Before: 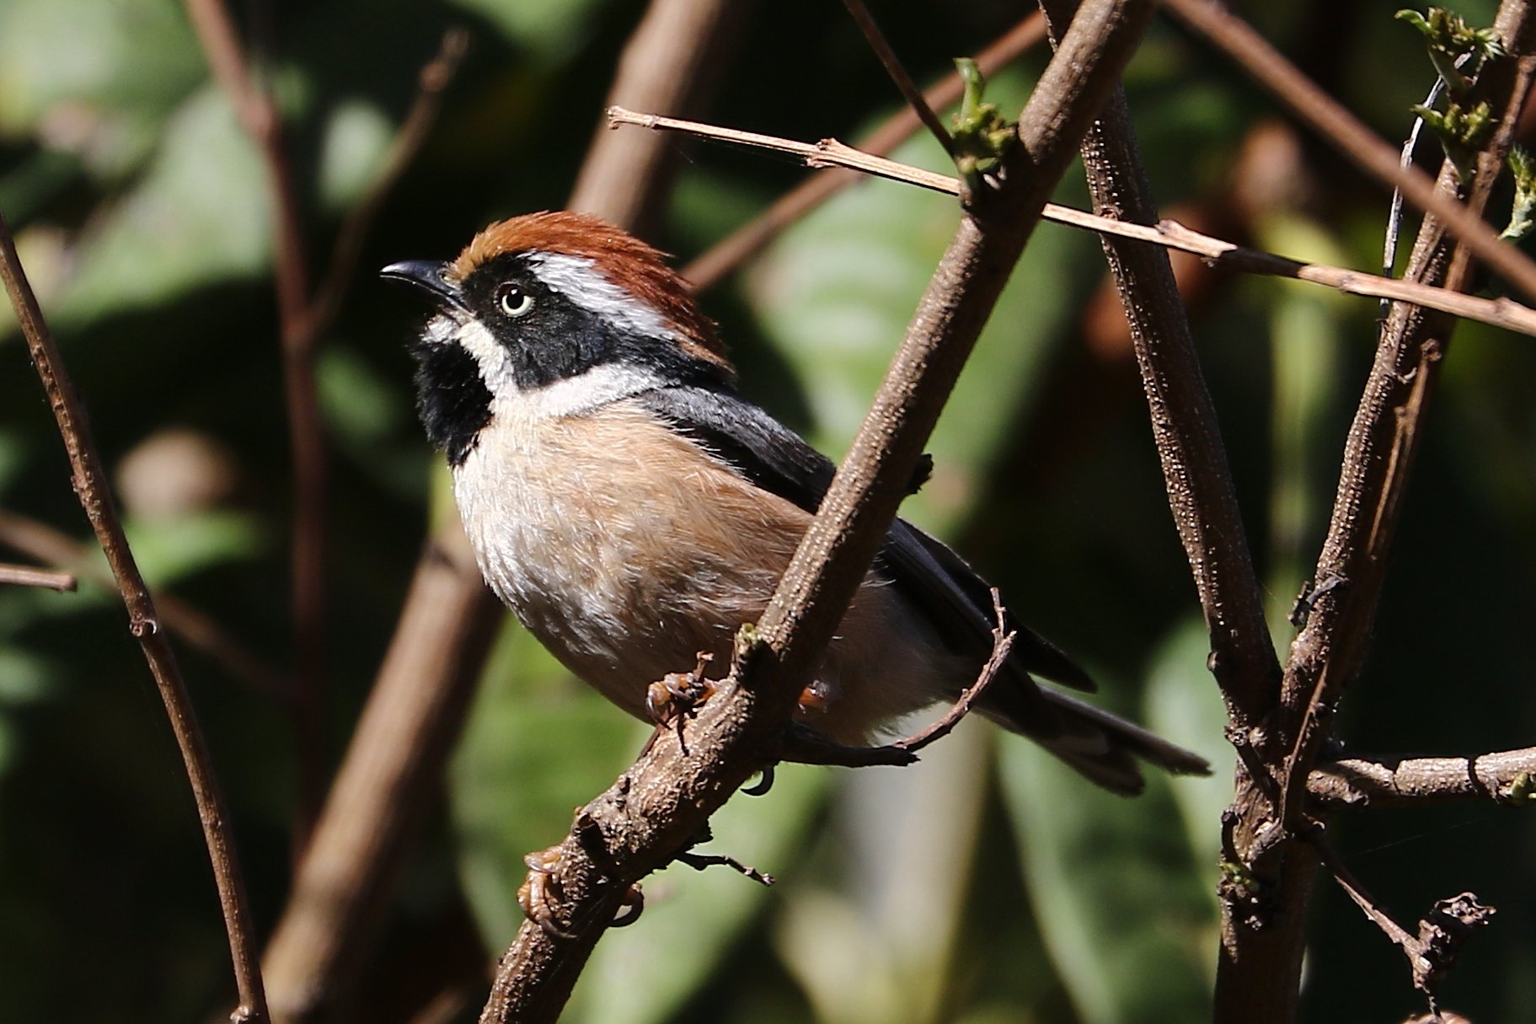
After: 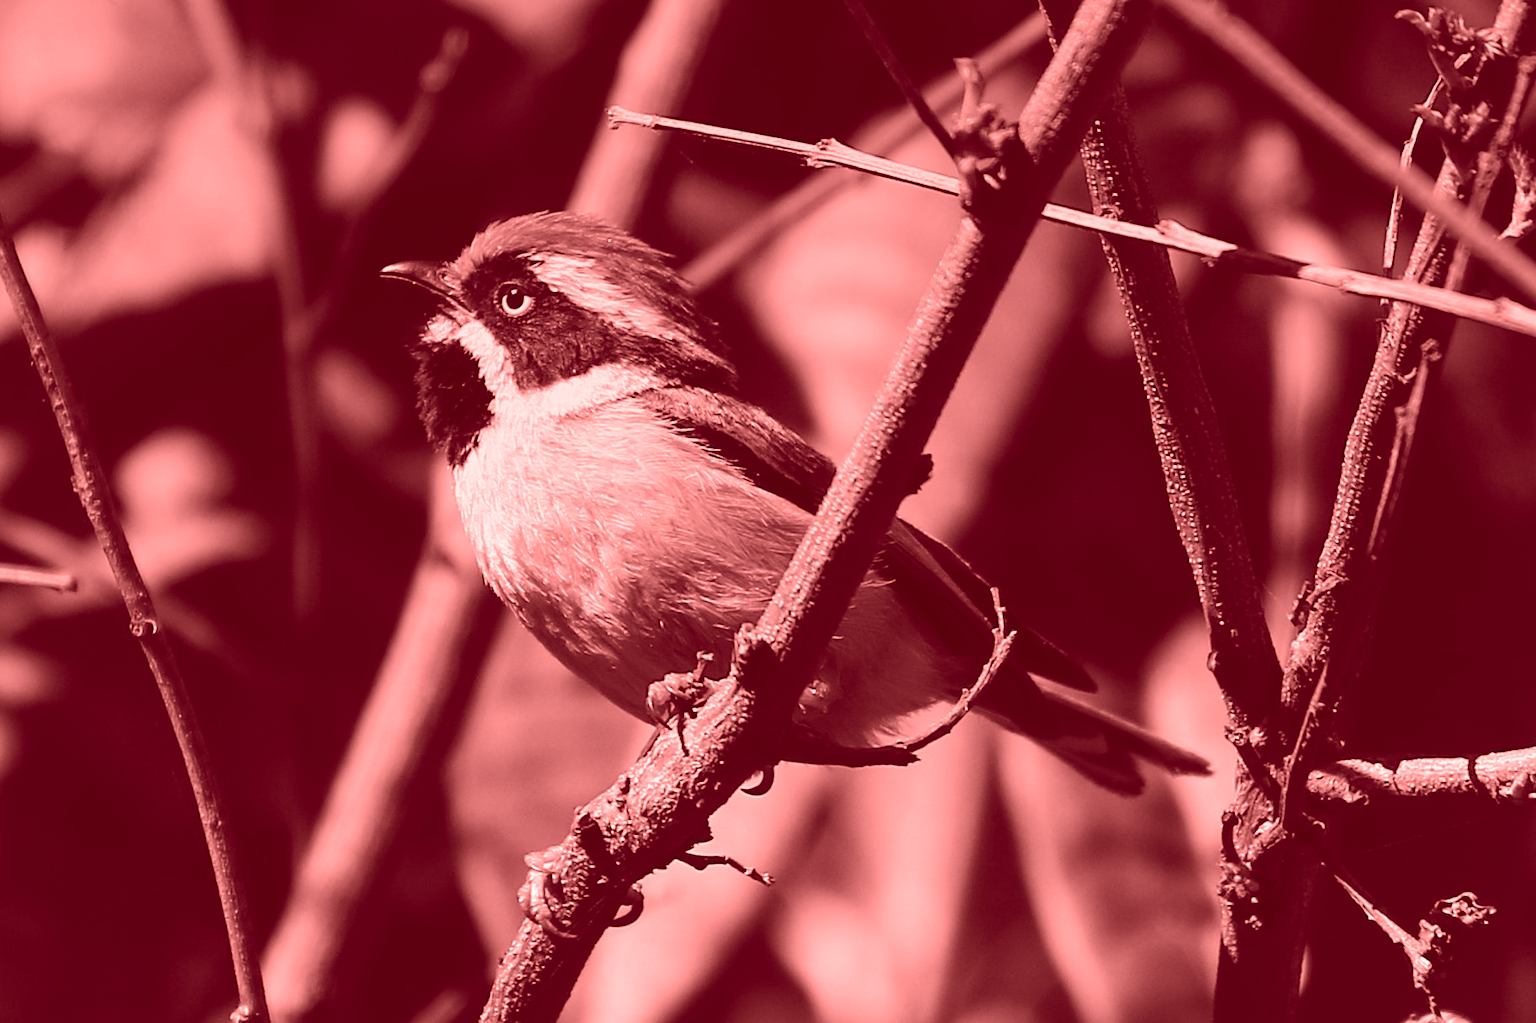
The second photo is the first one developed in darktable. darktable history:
colorize: saturation 60%, source mix 100%
graduated density: rotation -0.352°, offset 57.64
